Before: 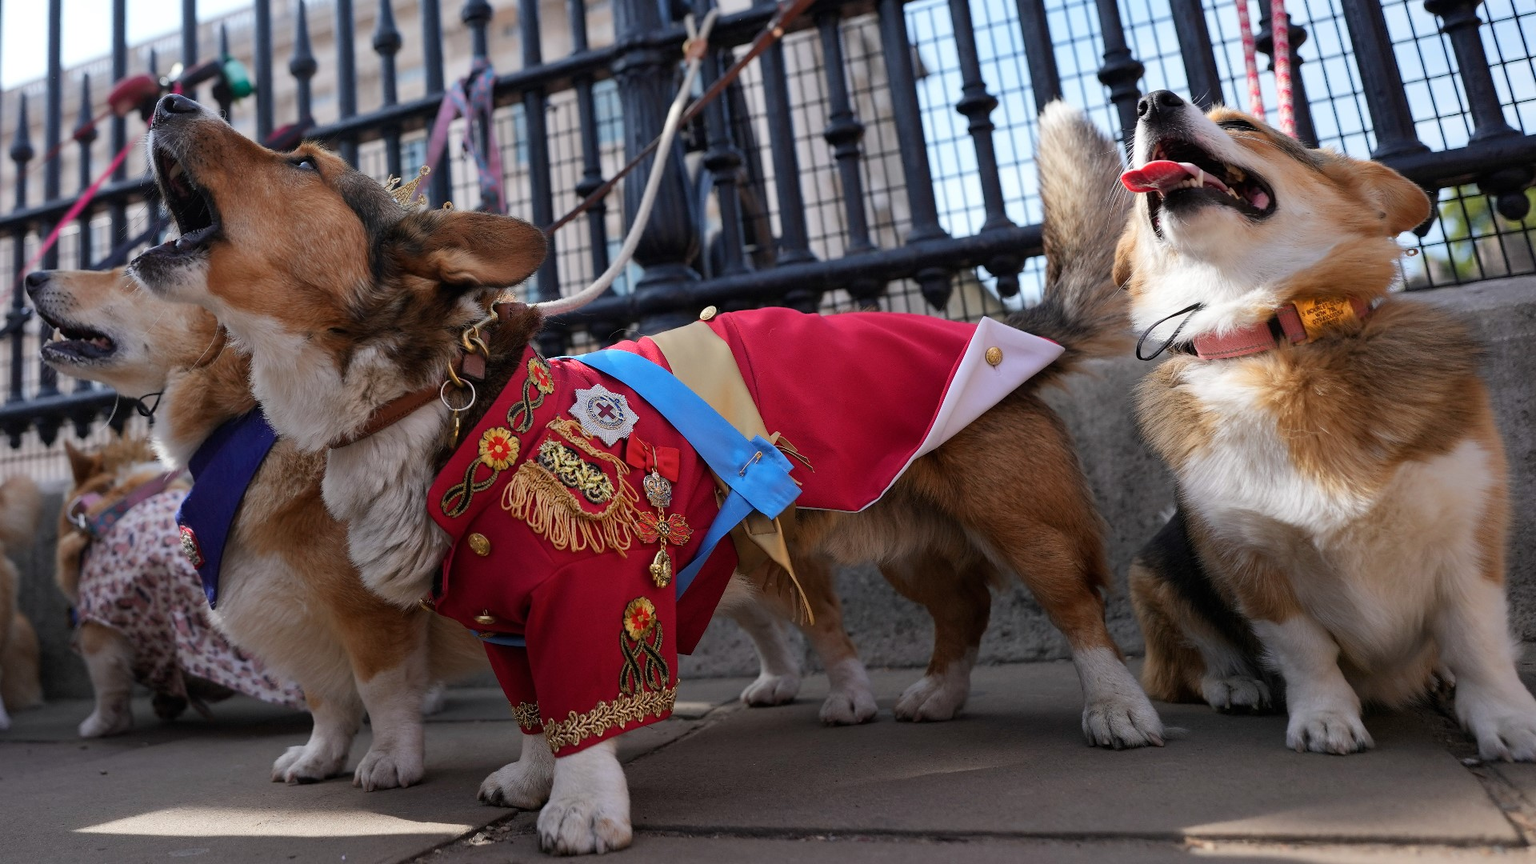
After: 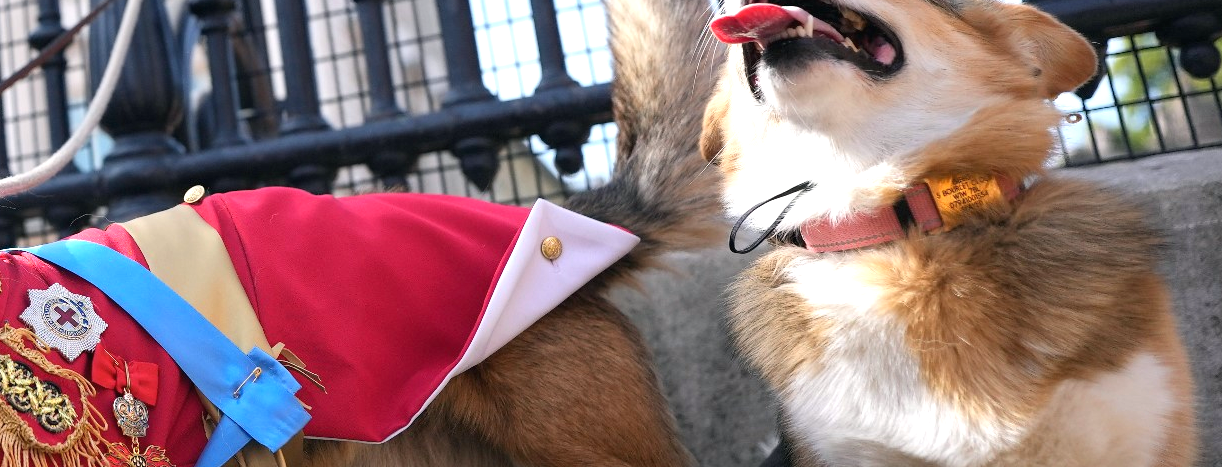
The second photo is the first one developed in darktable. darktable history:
exposure: exposure 0.657 EV, compensate highlight preservation false
crop: left 36.005%, top 18.293%, right 0.31%, bottom 38.444%
color balance: mode lift, gamma, gain (sRGB), lift [1, 1, 1.022, 1.026]
